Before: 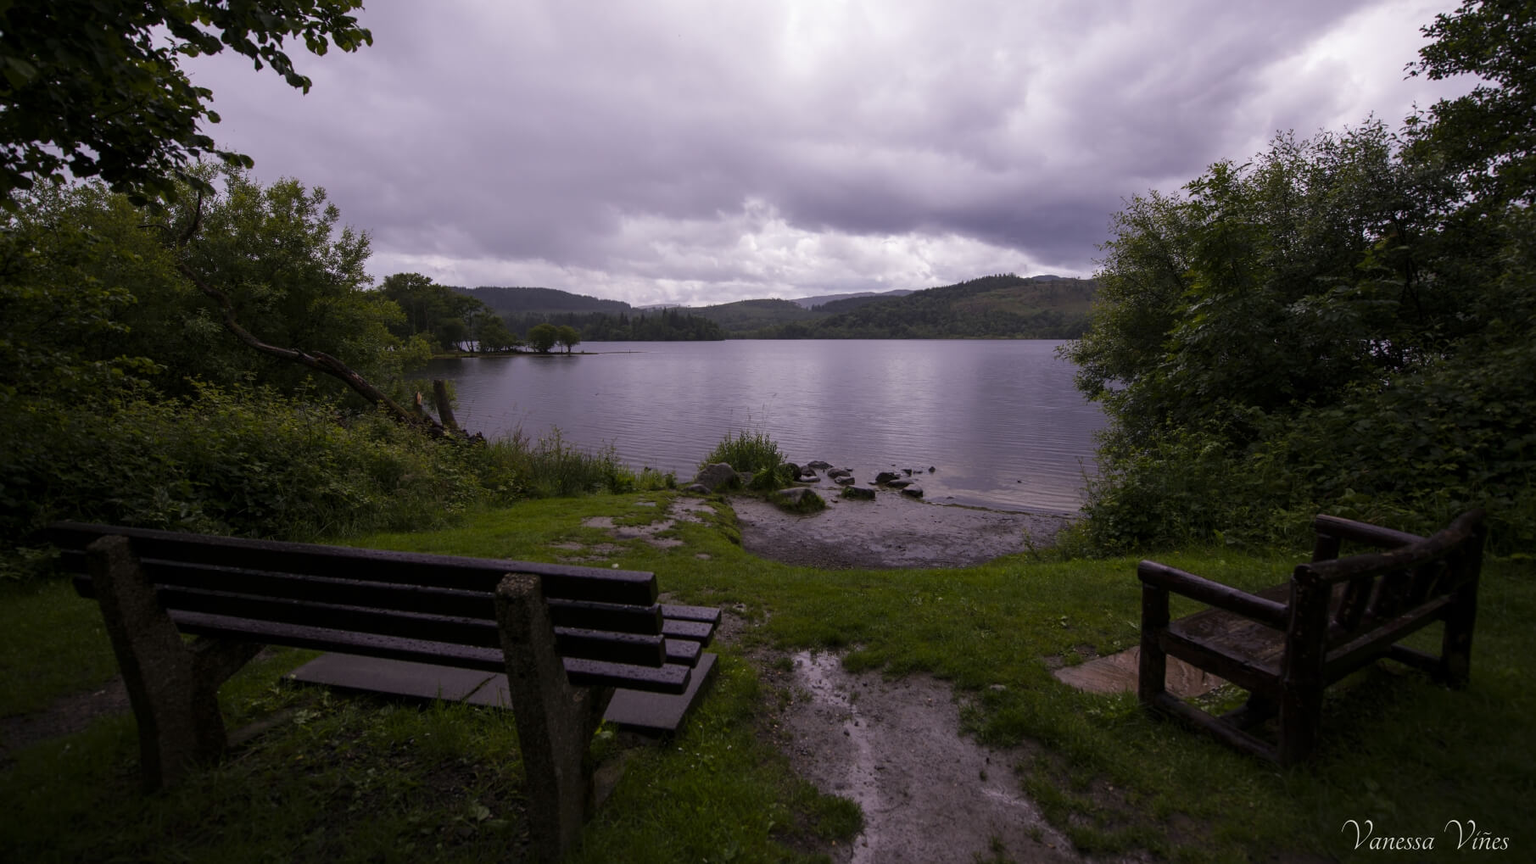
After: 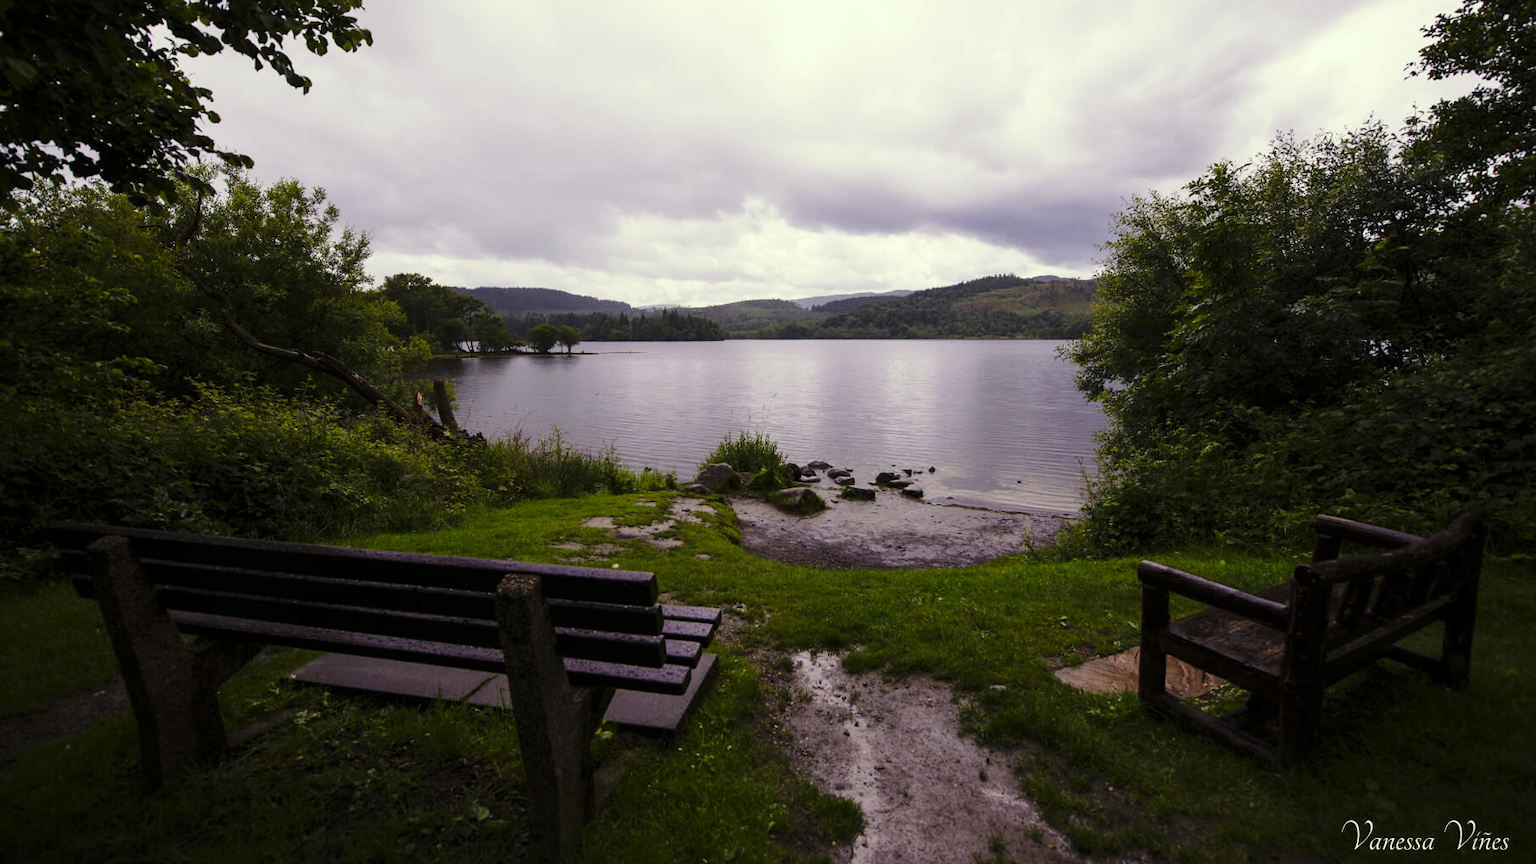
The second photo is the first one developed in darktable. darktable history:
base curve: curves: ch0 [(0, 0) (0.028, 0.03) (0.121, 0.232) (0.46, 0.748) (0.859, 0.968) (1, 1)], preserve colors none
color correction: highlights a* -5.94, highlights b* 11.19
